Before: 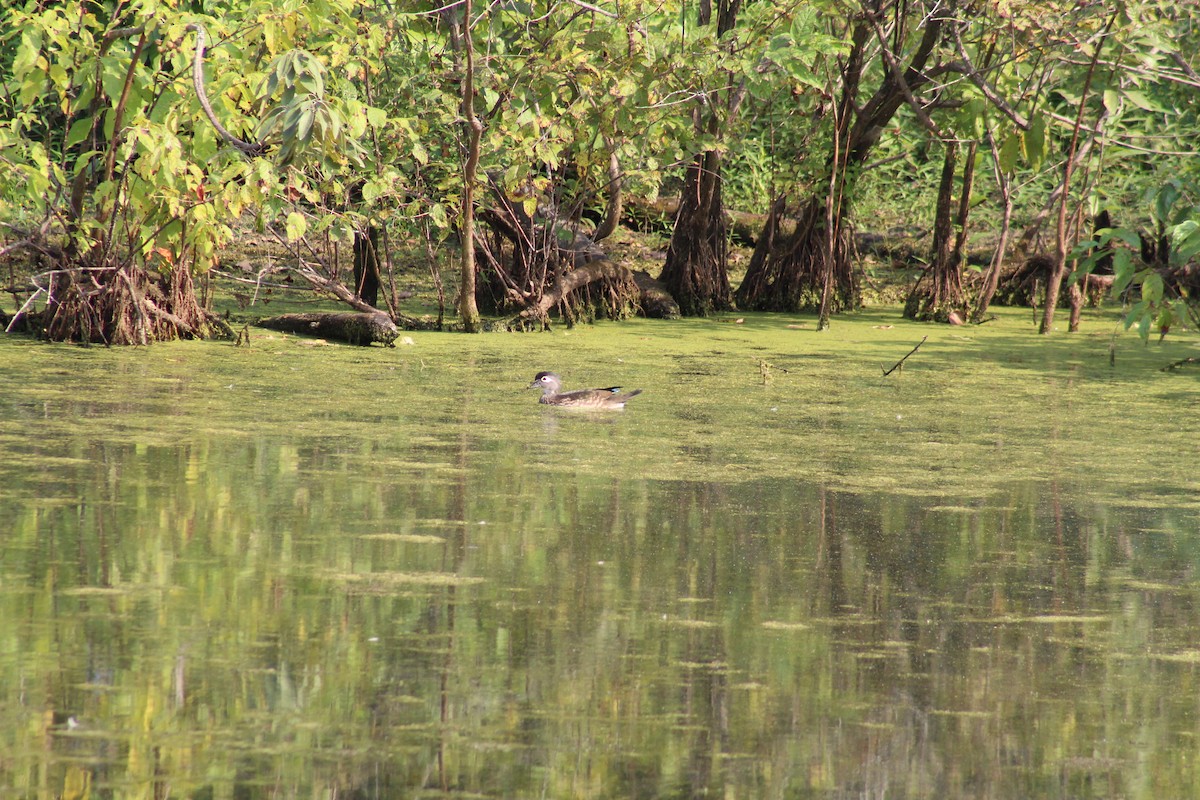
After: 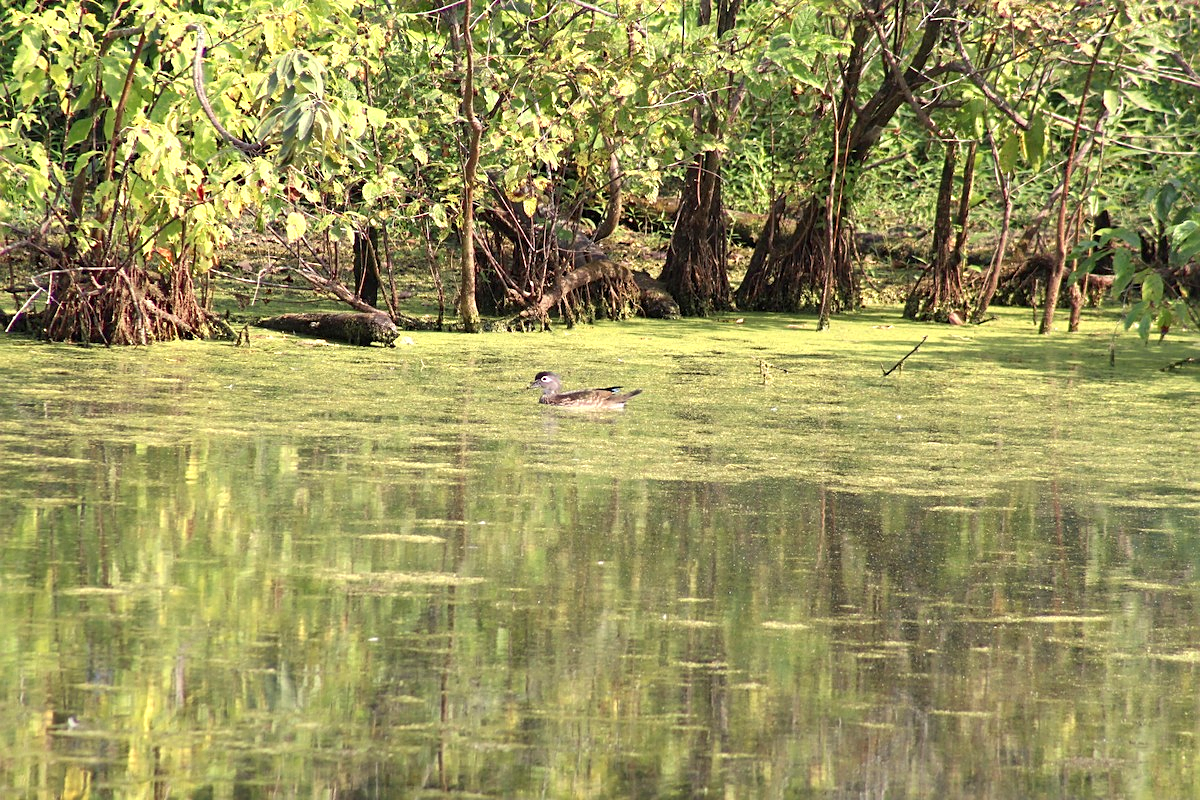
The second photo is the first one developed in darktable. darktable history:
color zones: curves: ch0 [(0.004, 0.305) (0.261, 0.623) (0.389, 0.399) (0.708, 0.571) (0.947, 0.34)]; ch1 [(0.025, 0.645) (0.229, 0.584) (0.326, 0.551) (0.484, 0.262) (0.757, 0.643)]
sharpen: on, module defaults
